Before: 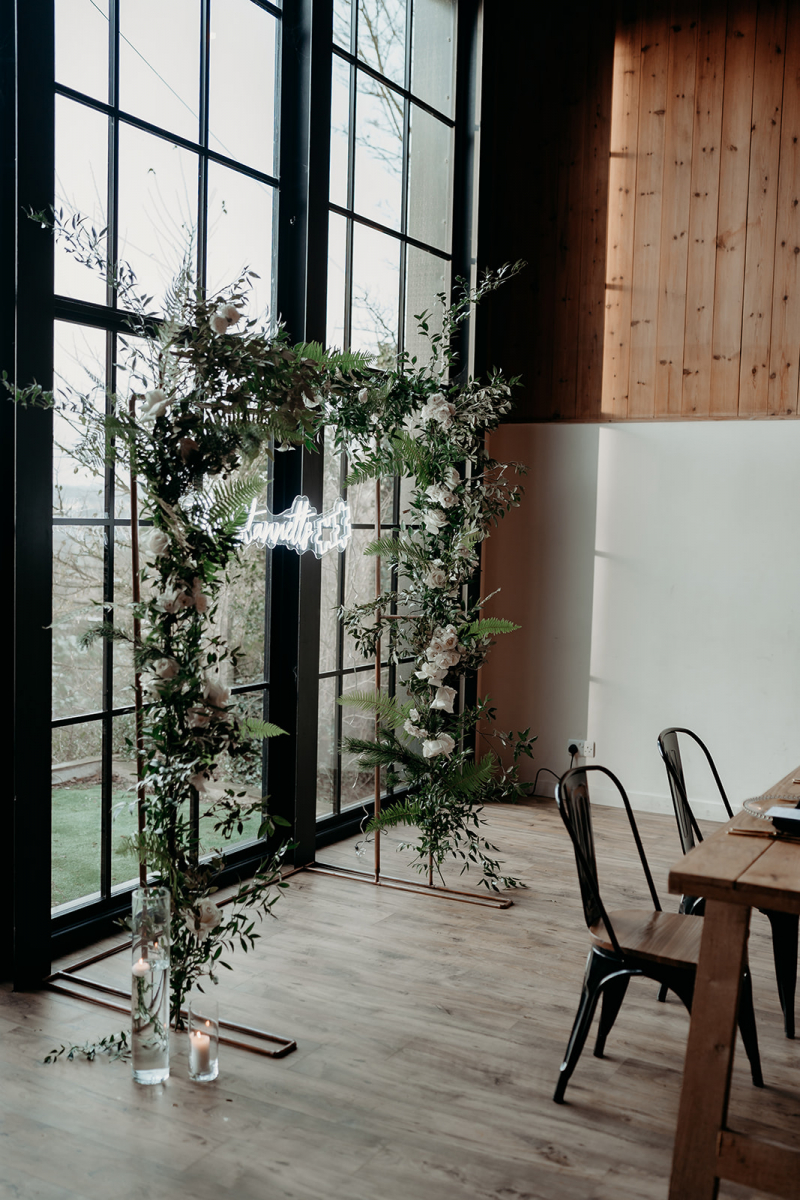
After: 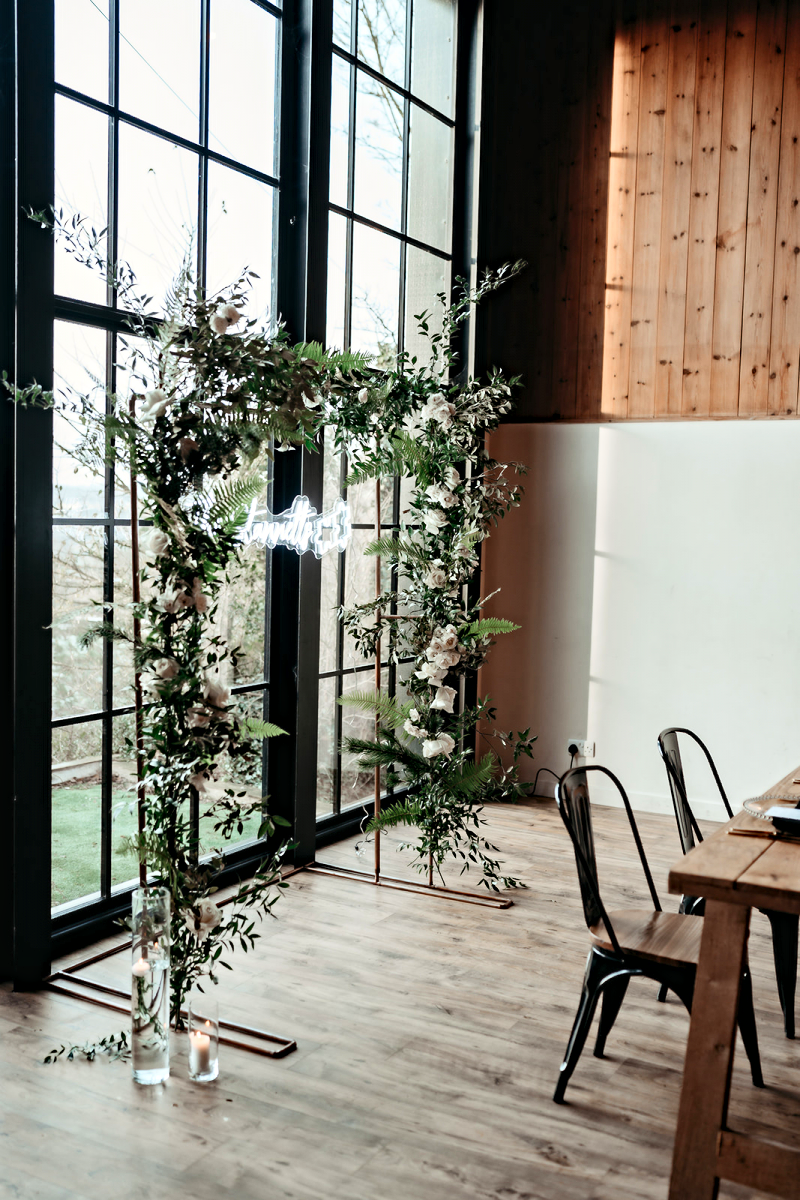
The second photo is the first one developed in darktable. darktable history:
contrast equalizer: octaves 7, y [[0.5, 0.5, 0.501, 0.63, 0.504, 0.5], [0.5 ×6], [0.5 ×6], [0 ×6], [0 ×6]]
contrast brightness saturation: contrast 0.205, brightness 0.163, saturation 0.216
exposure: exposure 0.2 EV, compensate exposure bias true, compensate highlight preservation false
